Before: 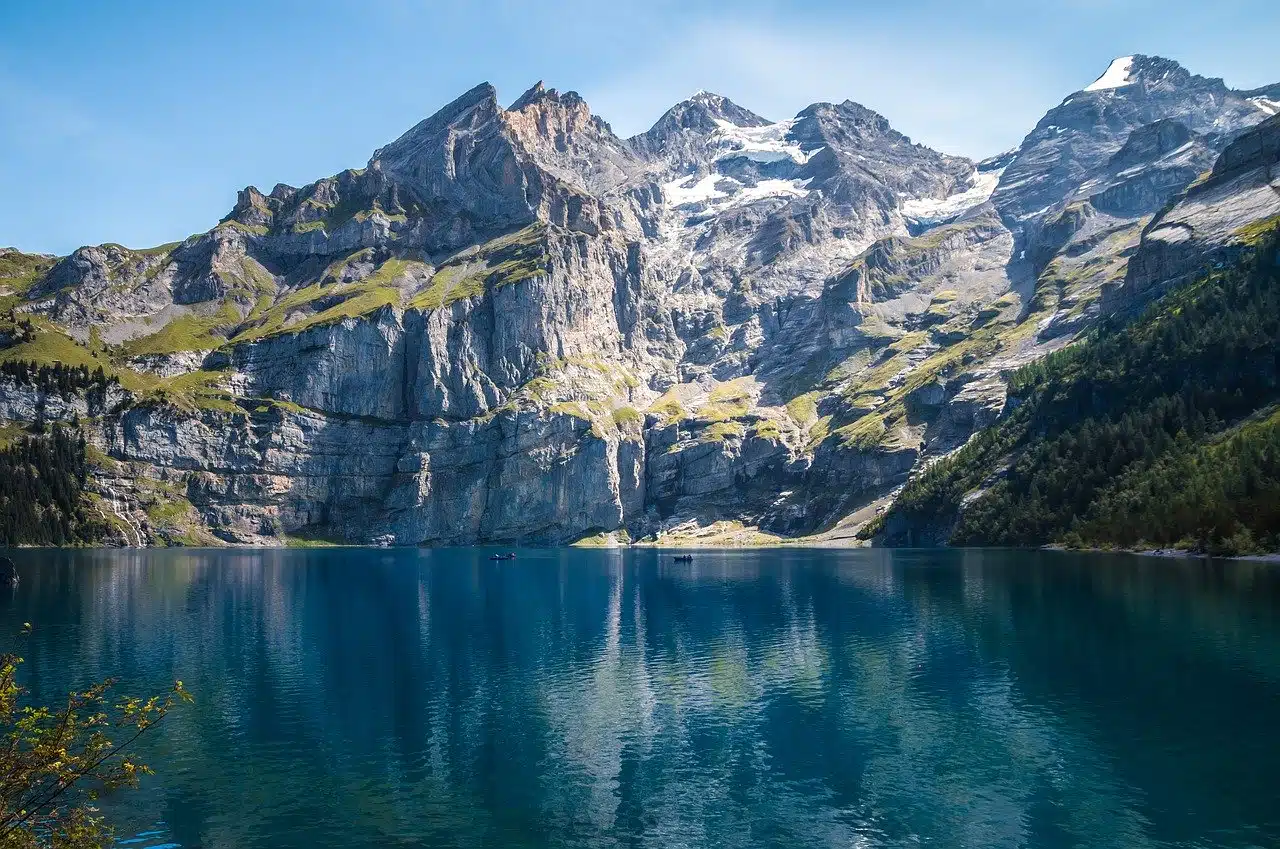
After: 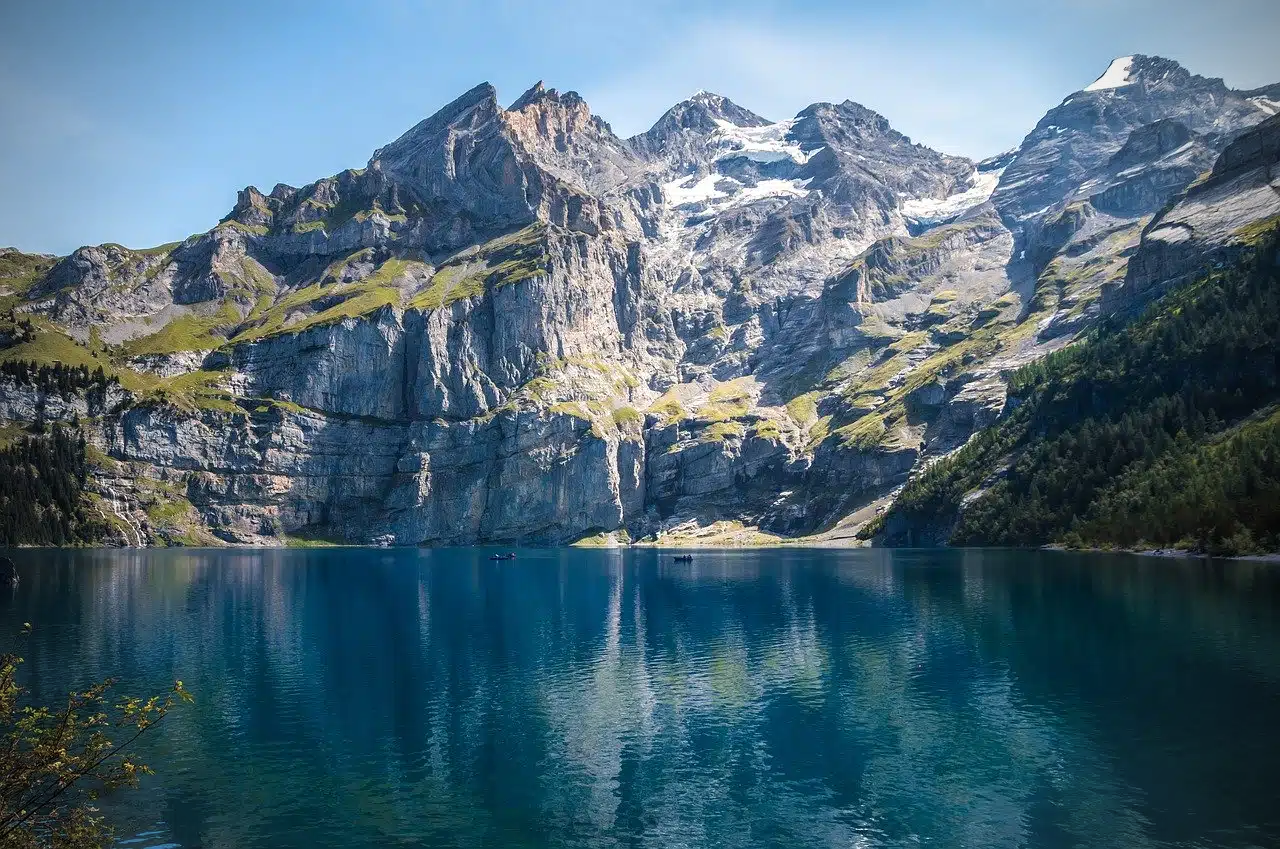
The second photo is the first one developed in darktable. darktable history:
vignetting: brightness -0.575
